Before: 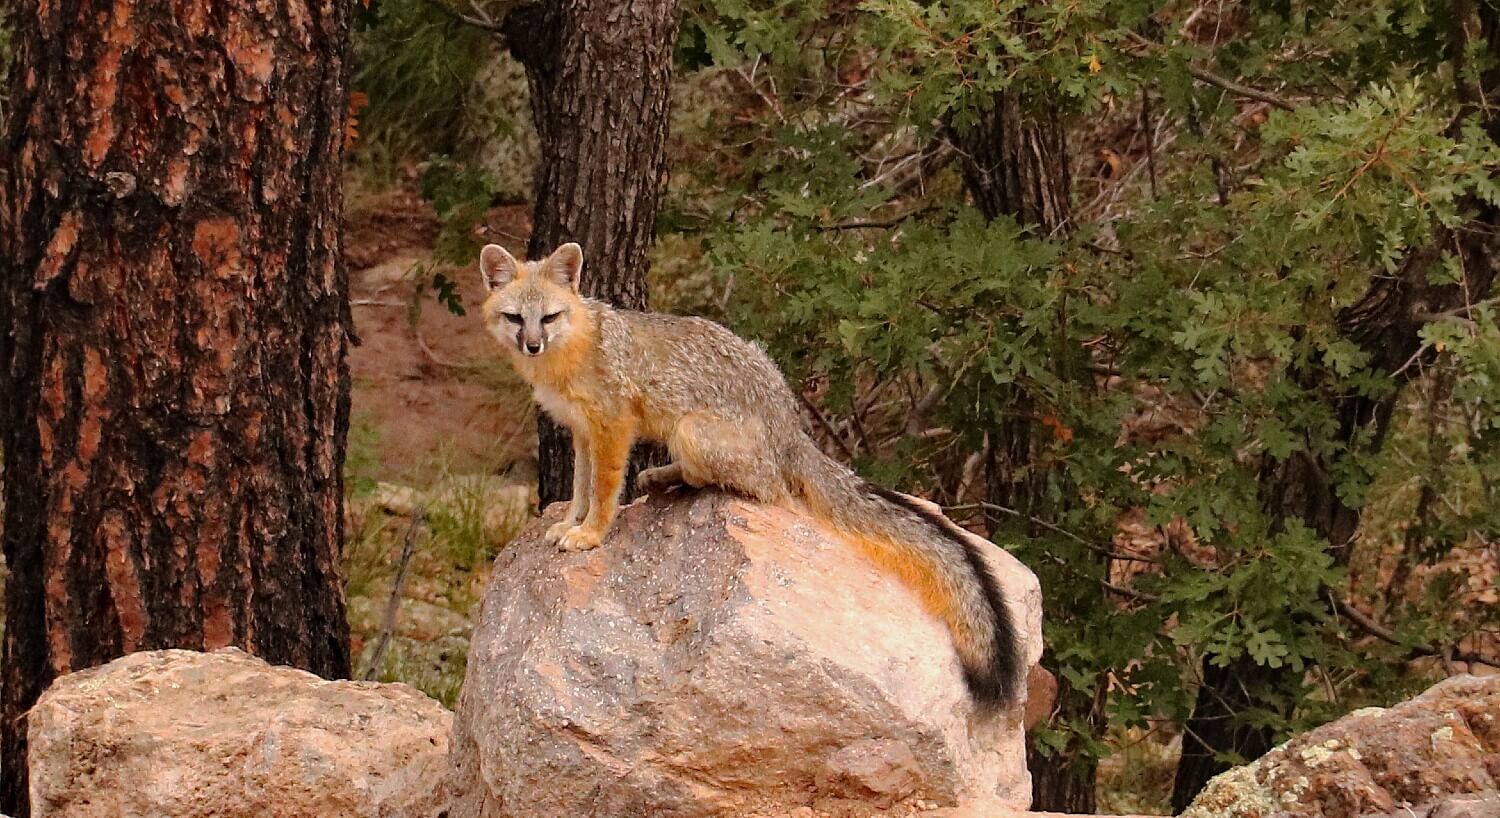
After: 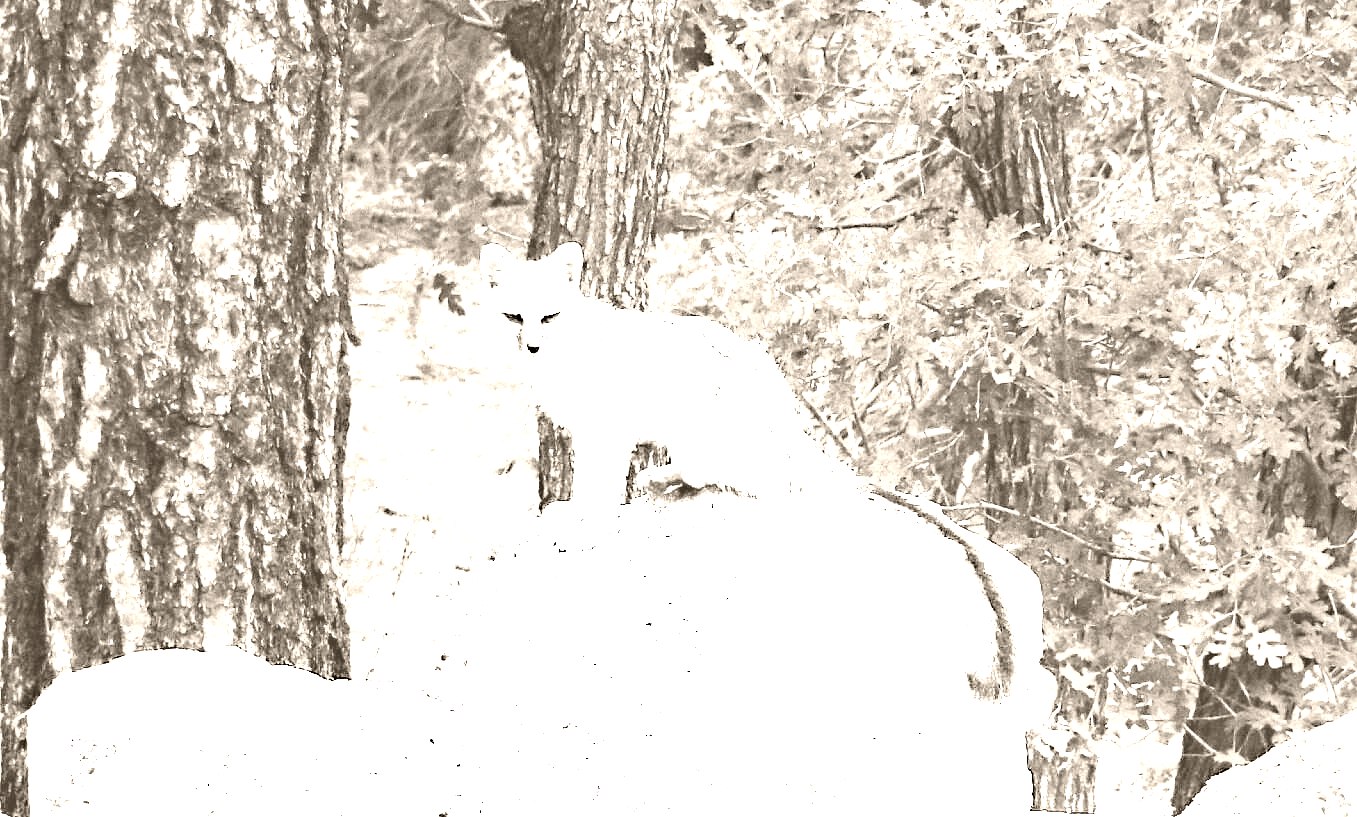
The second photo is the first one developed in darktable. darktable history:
crop: right 9.509%, bottom 0.031%
sharpen: radius 5.325, amount 0.312, threshold 26.433
exposure: black level correction 0.001, exposure 1.735 EV, compensate highlight preservation false
colorize: hue 34.49°, saturation 35.33%, source mix 100%, version 1
shadows and highlights: shadows -23.08, highlights 46.15, soften with gaussian
haze removal: compatibility mode true, adaptive false
white balance: red 1.467, blue 0.684
